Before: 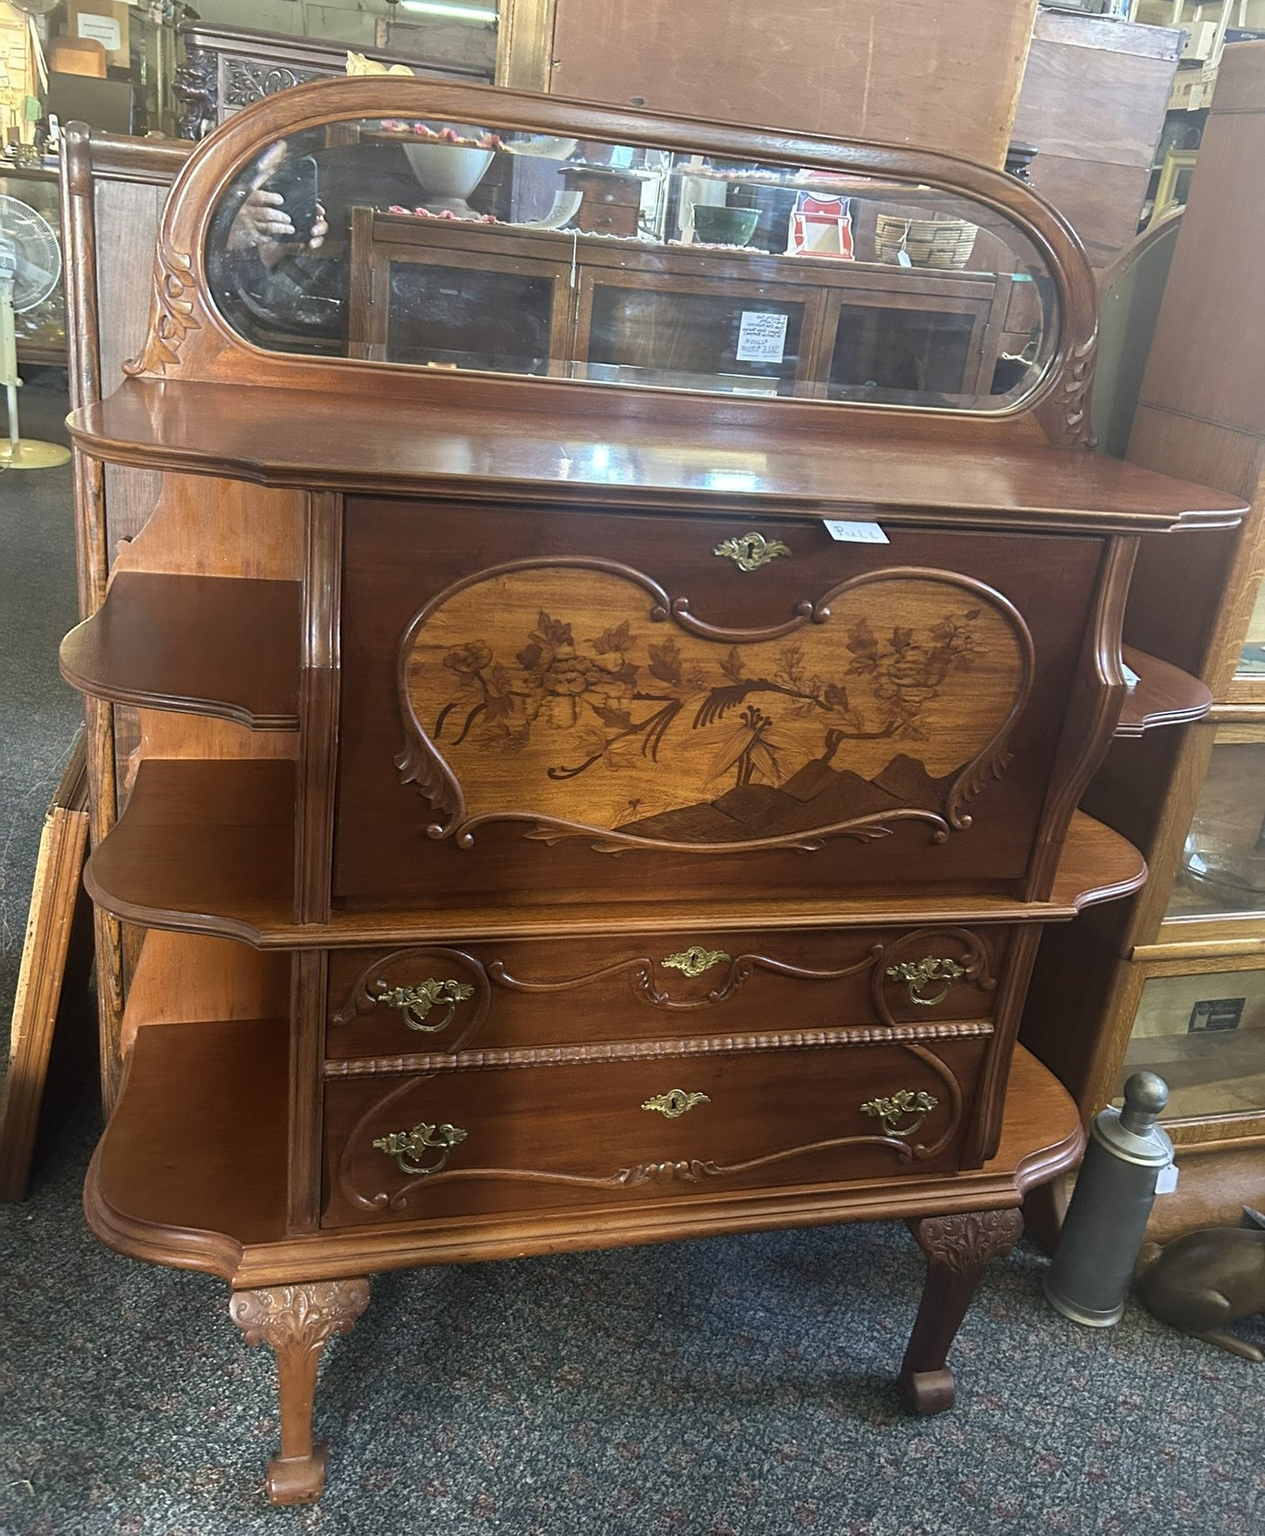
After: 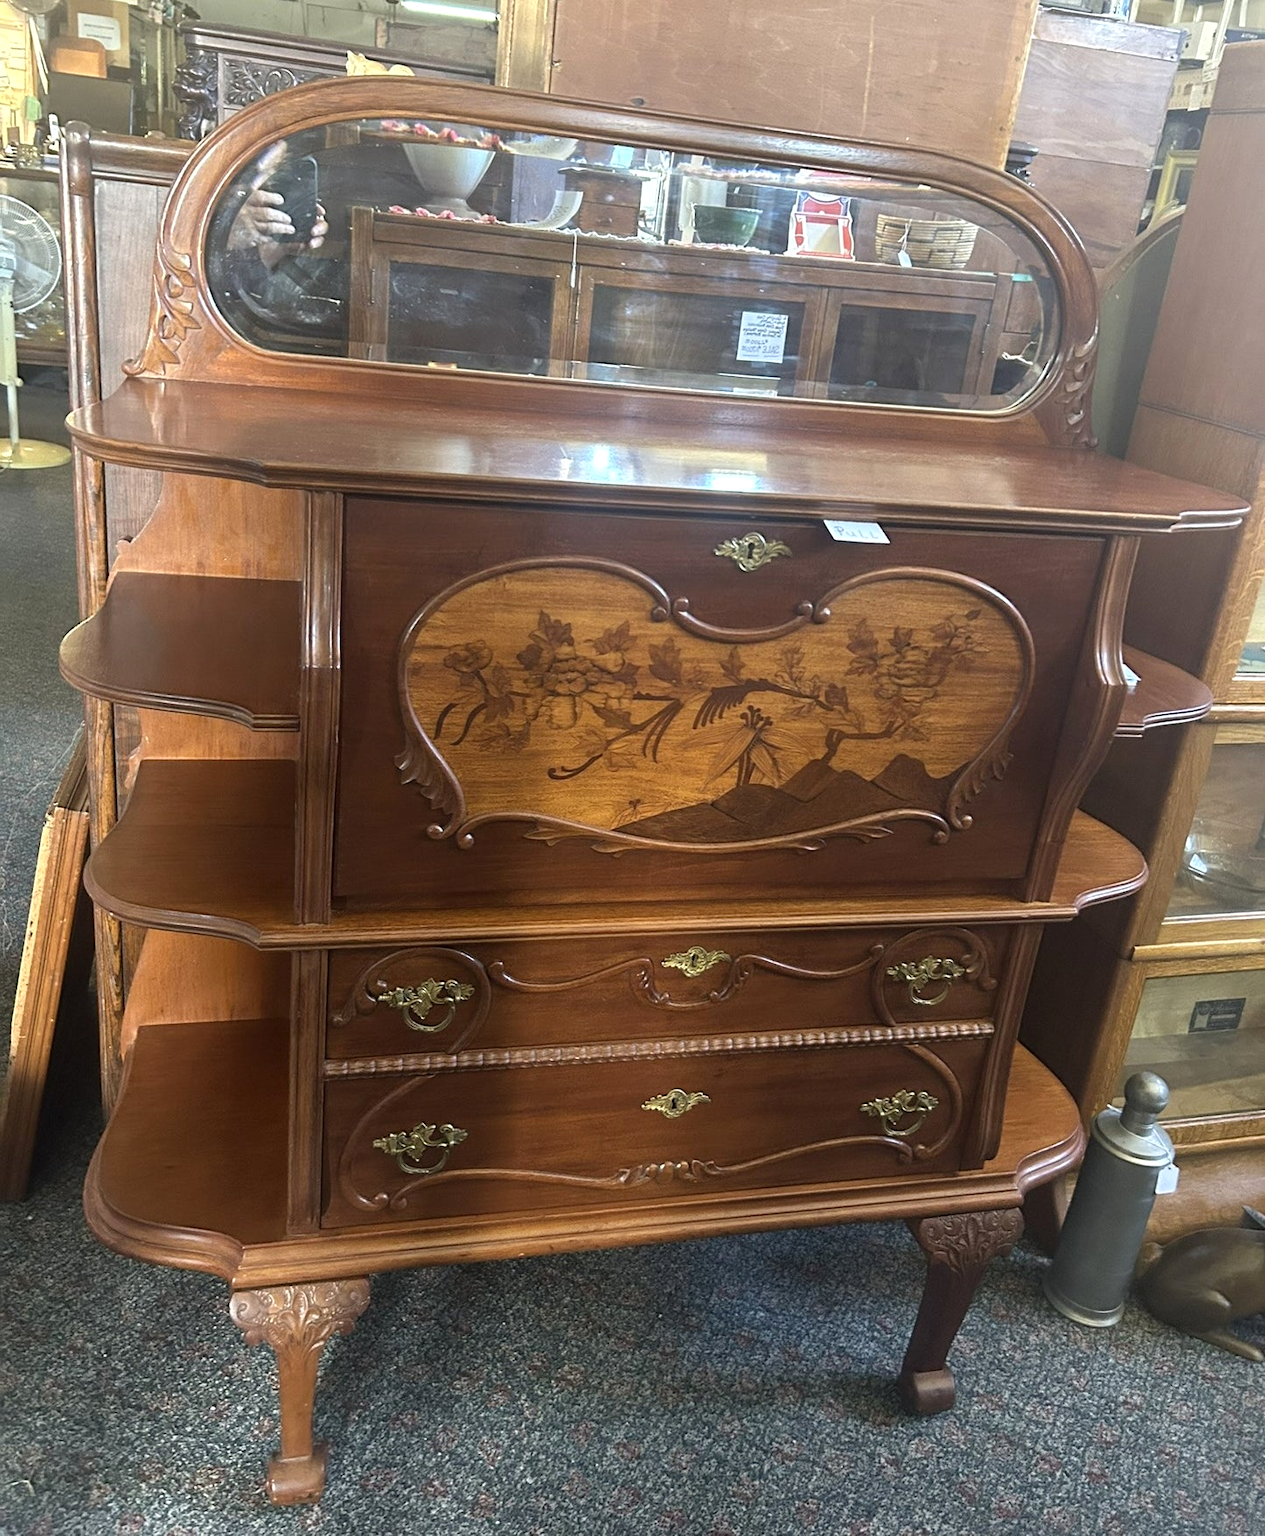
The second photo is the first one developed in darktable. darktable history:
tone equalizer: on, module defaults
exposure: exposure 0.2 EV, compensate highlight preservation false
